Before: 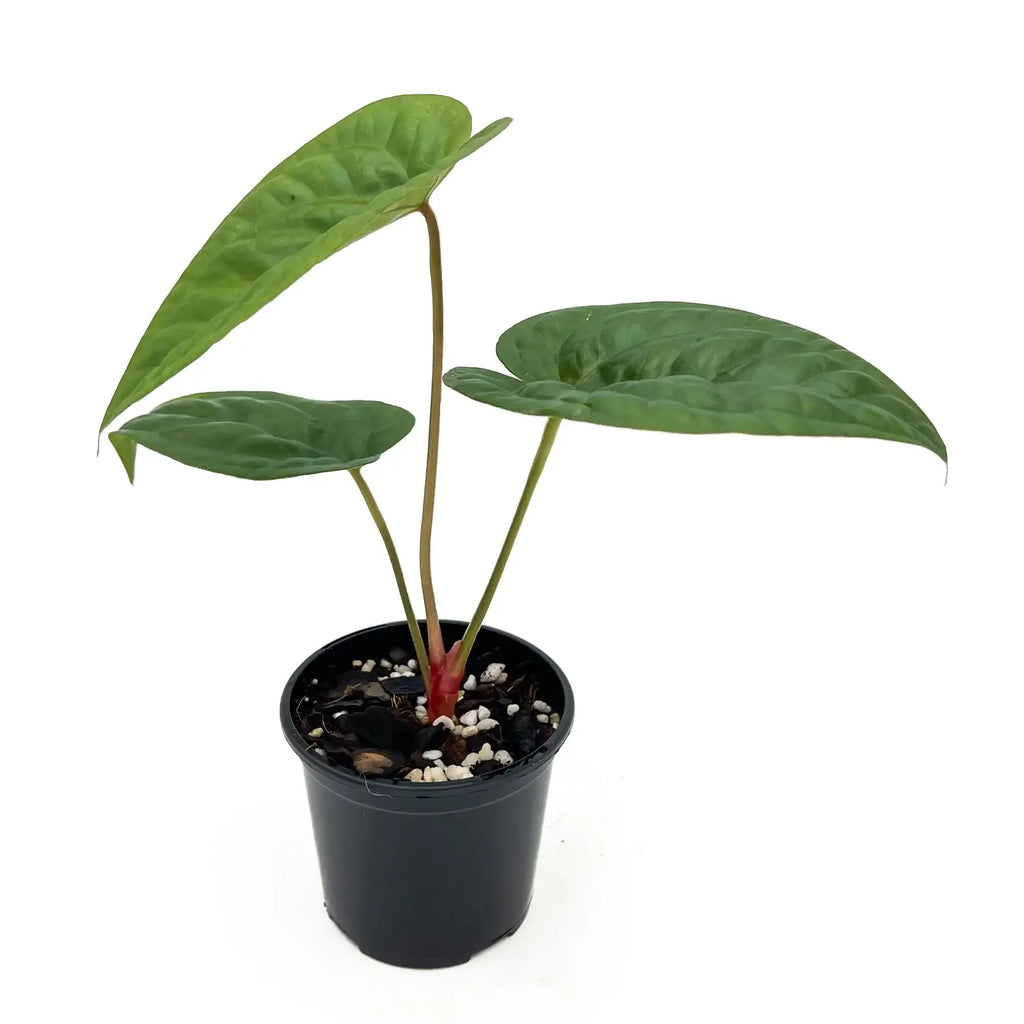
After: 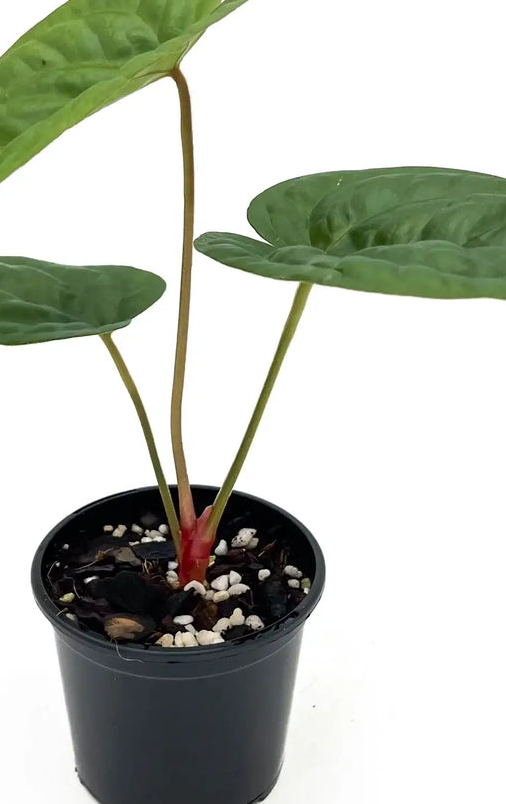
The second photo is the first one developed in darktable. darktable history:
crop and rotate: angle 0.02°, left 24.353%, top 13.219%, right 26.156%, bottom 8.224%
contrast brightness saturation: contrast 0.05
